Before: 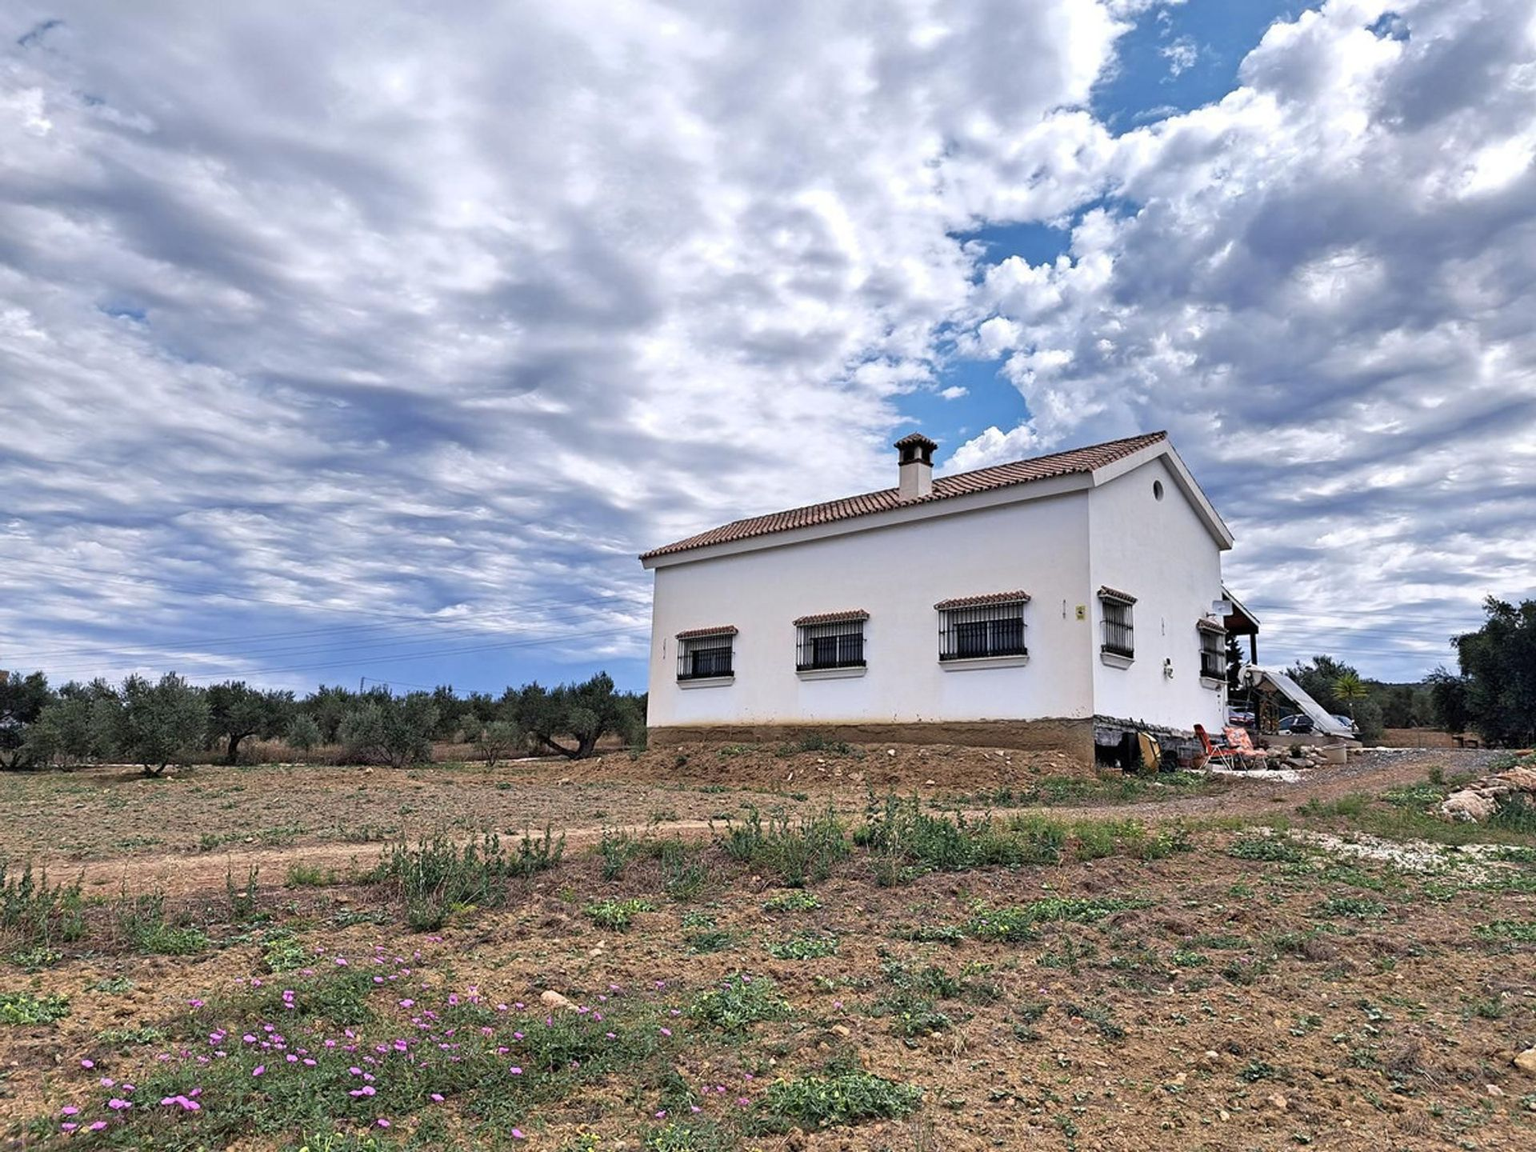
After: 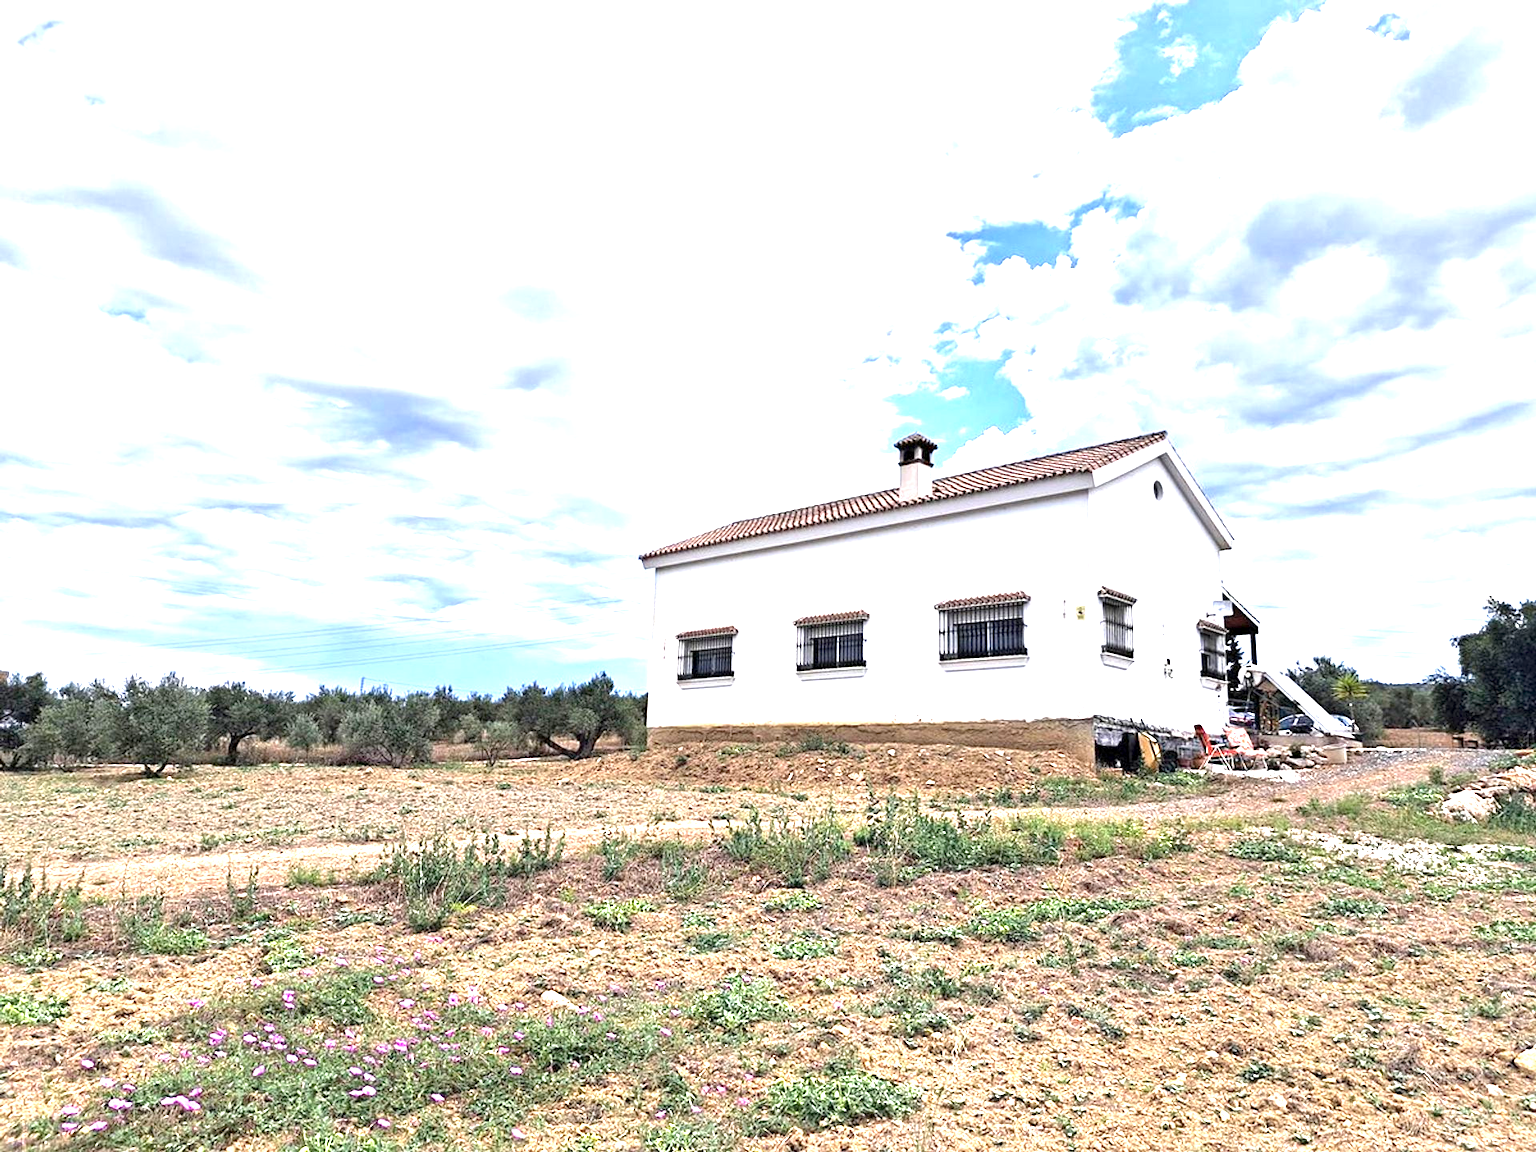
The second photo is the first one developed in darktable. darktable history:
tone equalizer: edges refinement/feathering 500, mask exposure compensation -1.57 EV, preserve details no
exposure: black level correction 0.001, exposure 1.653 EV, compensate highlight preservation false
